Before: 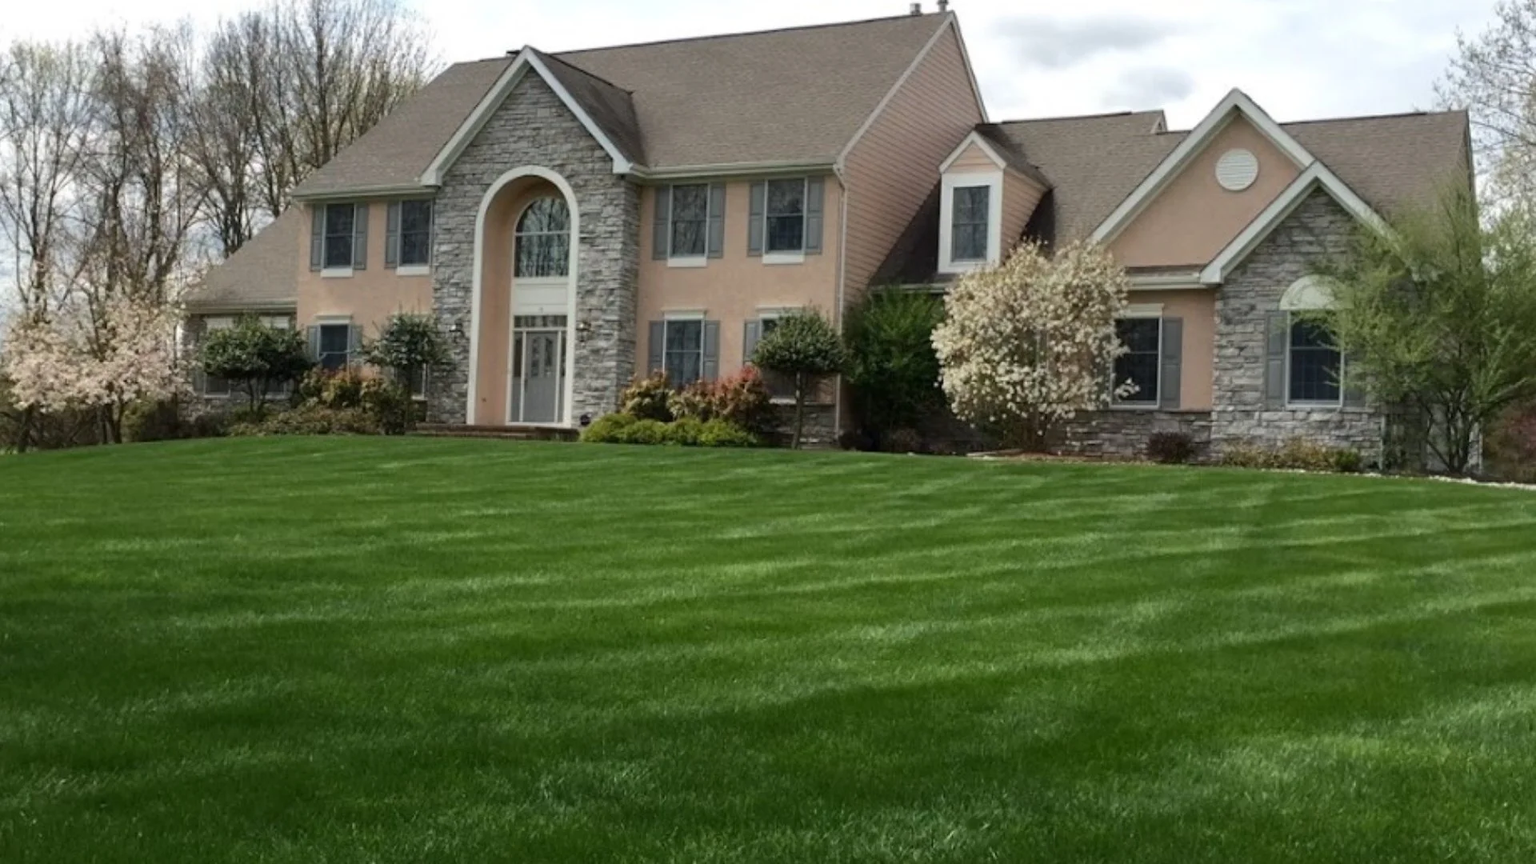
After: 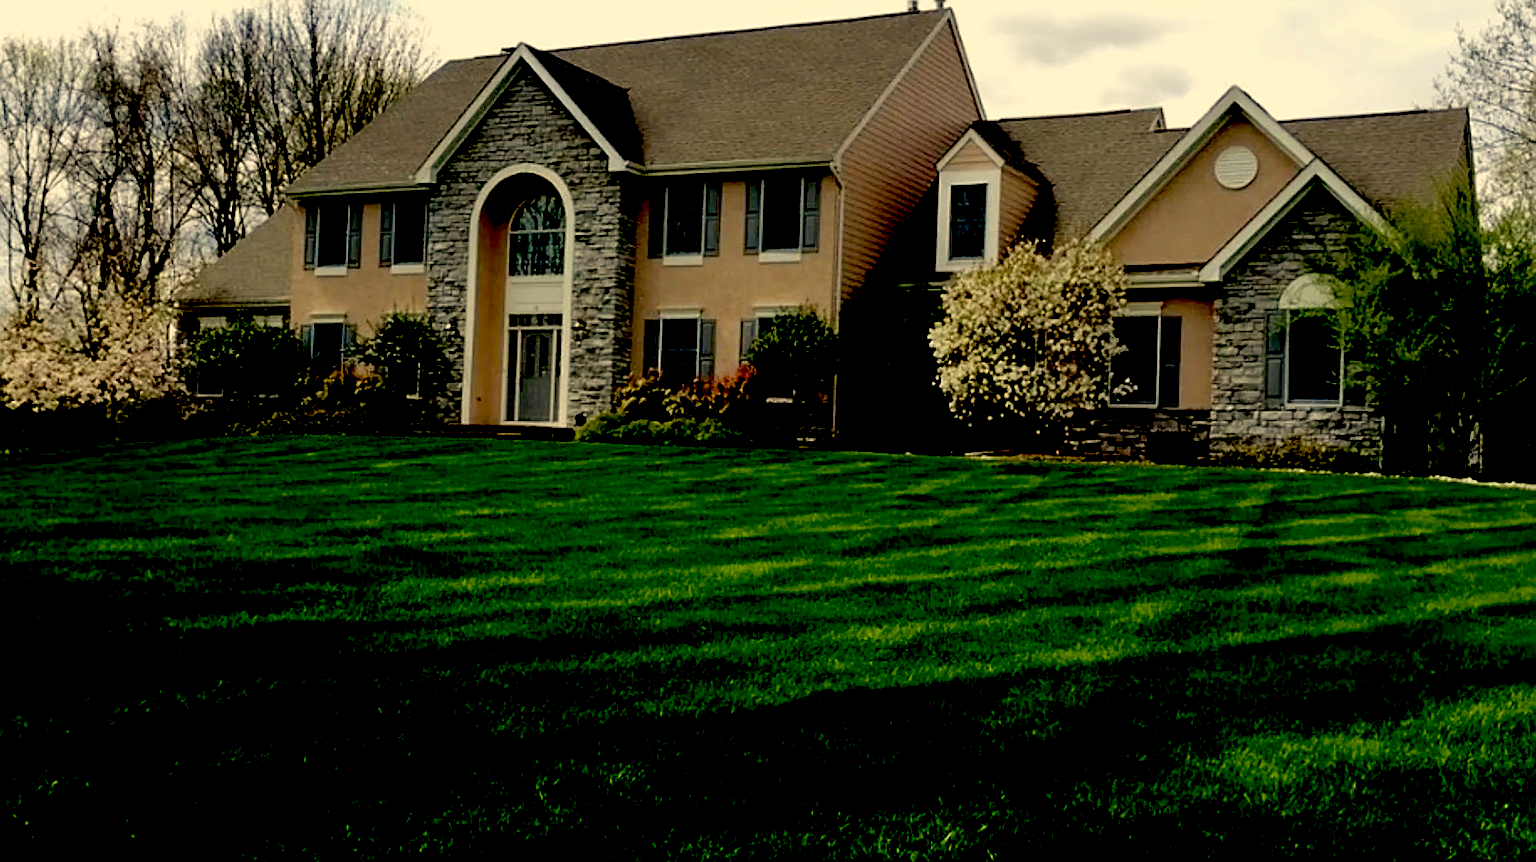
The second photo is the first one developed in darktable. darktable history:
crop and rotate: left 0.554%, top 0.395%, bottom 0.301%
sharpen: on, module defaults
color correction: highlights a* 2.3, highlights b* 23.45
exposure: black level correction 0.1, exposure -0.088 EV, compensate highlight preservation false
